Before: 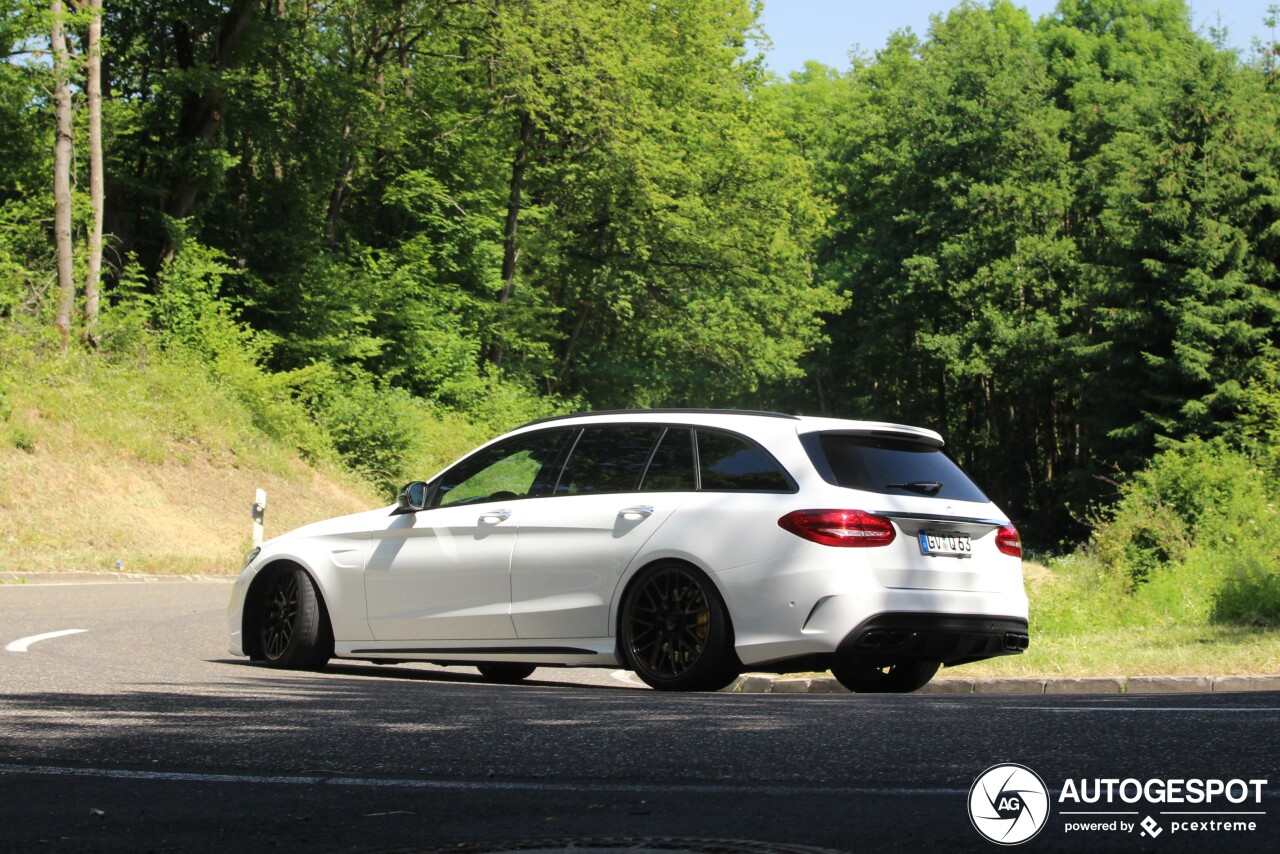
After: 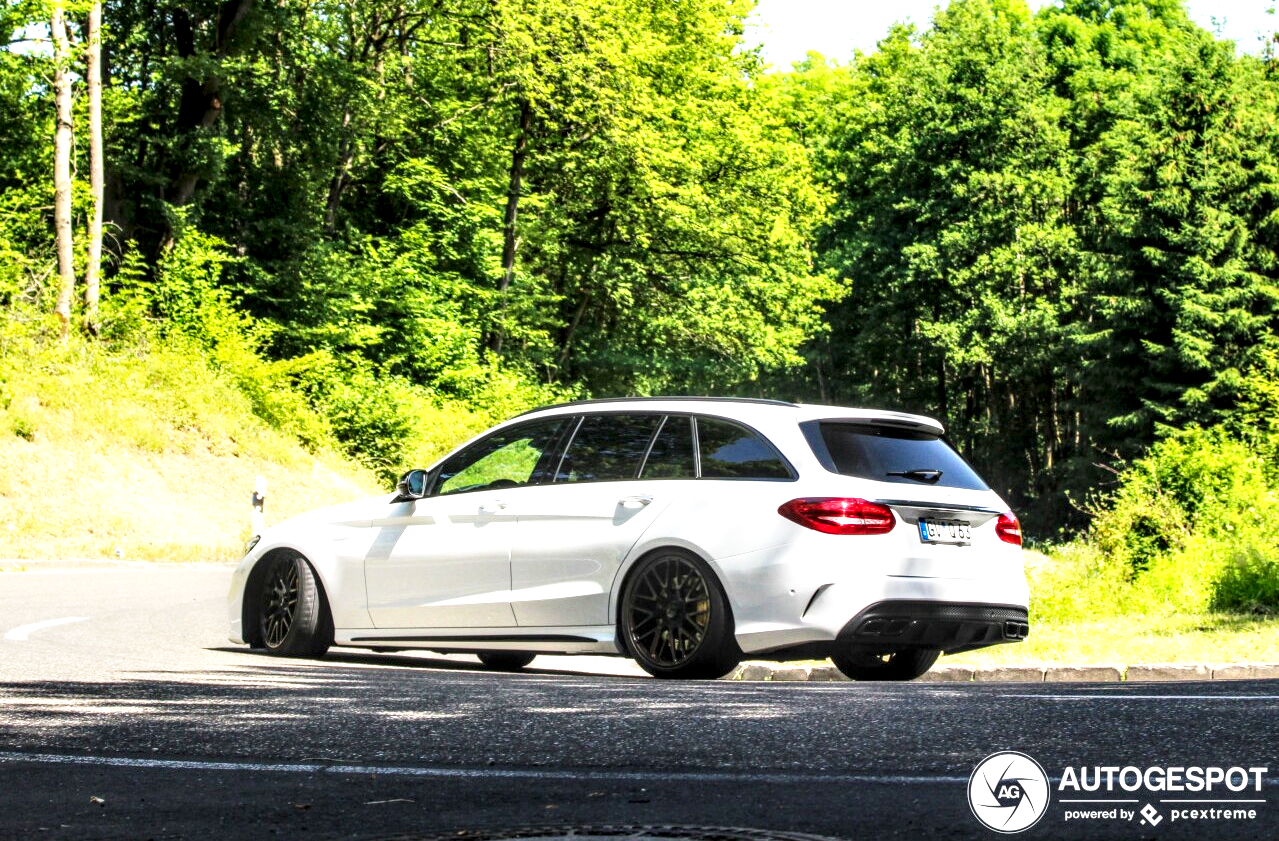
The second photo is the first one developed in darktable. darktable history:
local contrast: highlights 17%, detail 186%
base curve: curves: ch0 [(0, 0) (0.579, 0.807) (1, 1)], preserve colors none
exposure: exposure 0.604 EV, compensate highlight preservation false
color balance rgb: perceptual saturation grading › global saturation 10.53%, global vibrance 20%
crop: top 1.491%, right 0.029%
